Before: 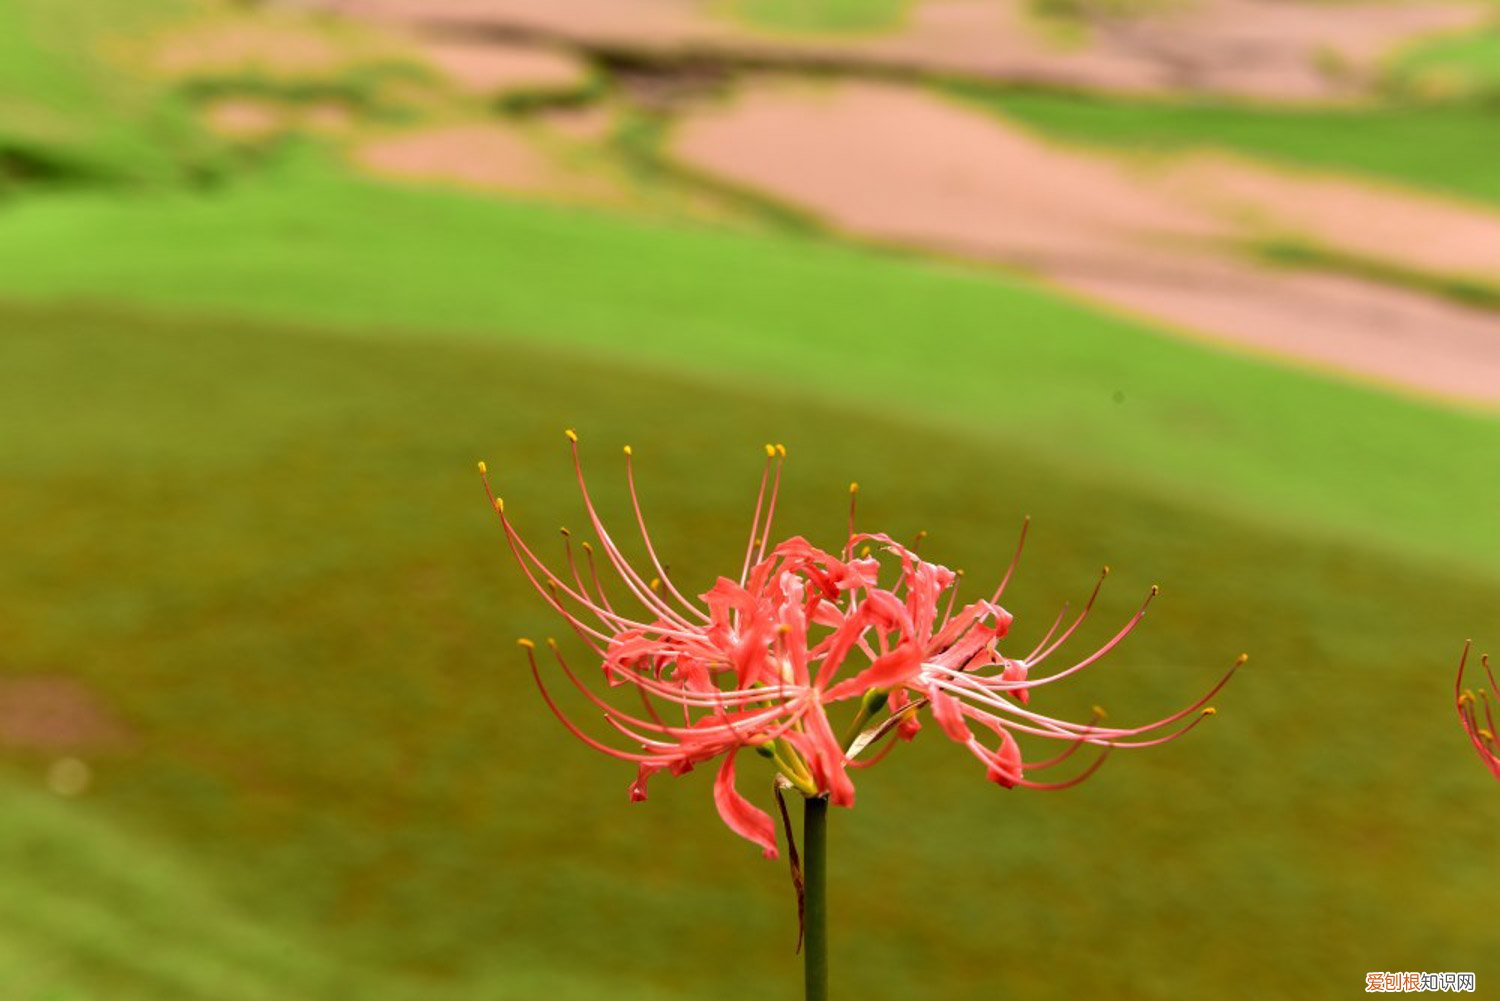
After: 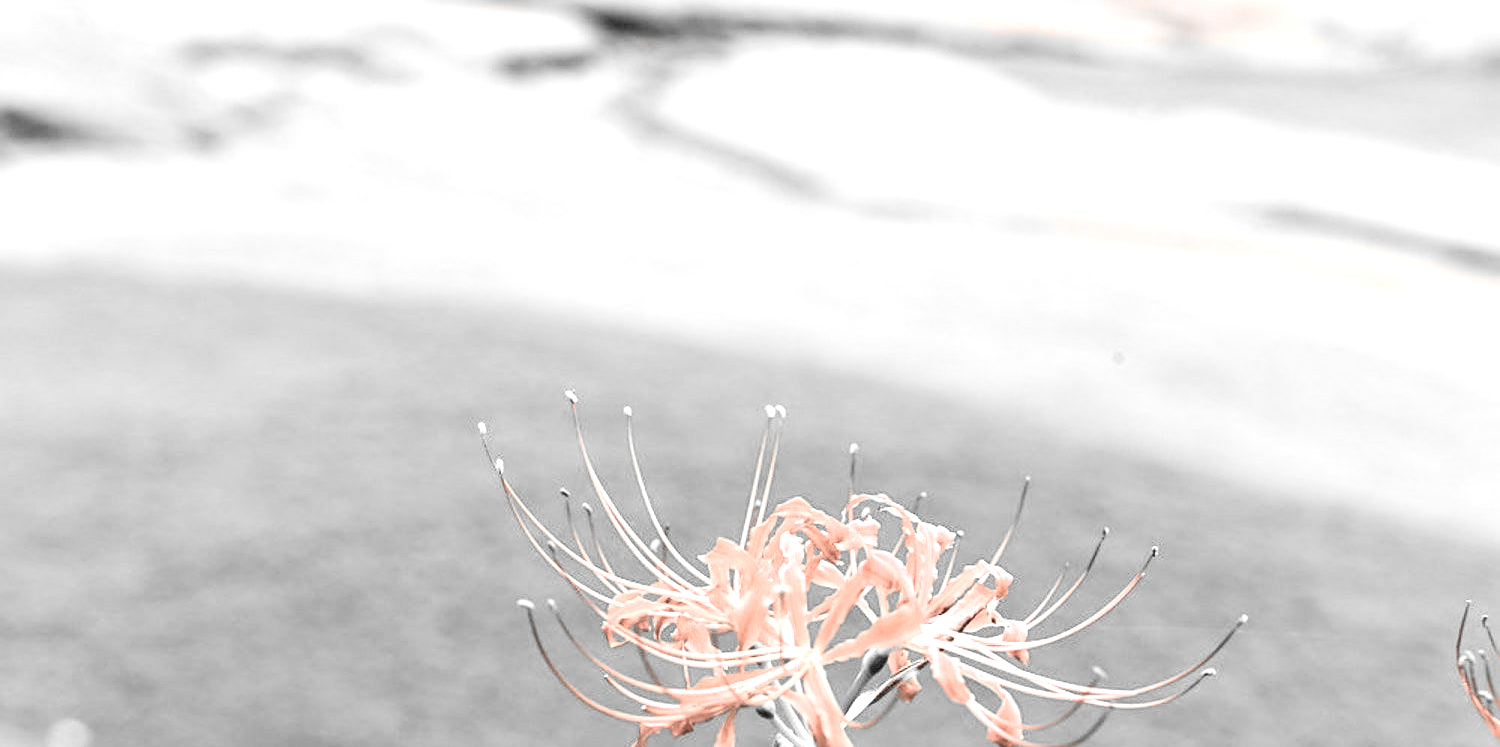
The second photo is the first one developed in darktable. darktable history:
crop: top 3.901%, bottom 21.44%
exposure: exposure 1.262 EV, compensate highlight preservation false
local contrast: on, module defaults
tone curve: curves: ch0 [(0, 0) (0.004, 0.001) (0.133, 0.112) (0.325, 0.362) (0.832, 0.893) (1, 1)], color space Lab, independent channels, preserve colors none
contrast brightness saturation: contrast 0.1, saturation -0.368
color zones: curves: ch1 [(0, 0.006) (0.094, 0.285) (0.171, 0.001) (0.429, 0.001) (0.571, 0.003) (0.714, 0.004) (0.857, 0.004) (1, 0.006)]
sharpen: on, module defaults
